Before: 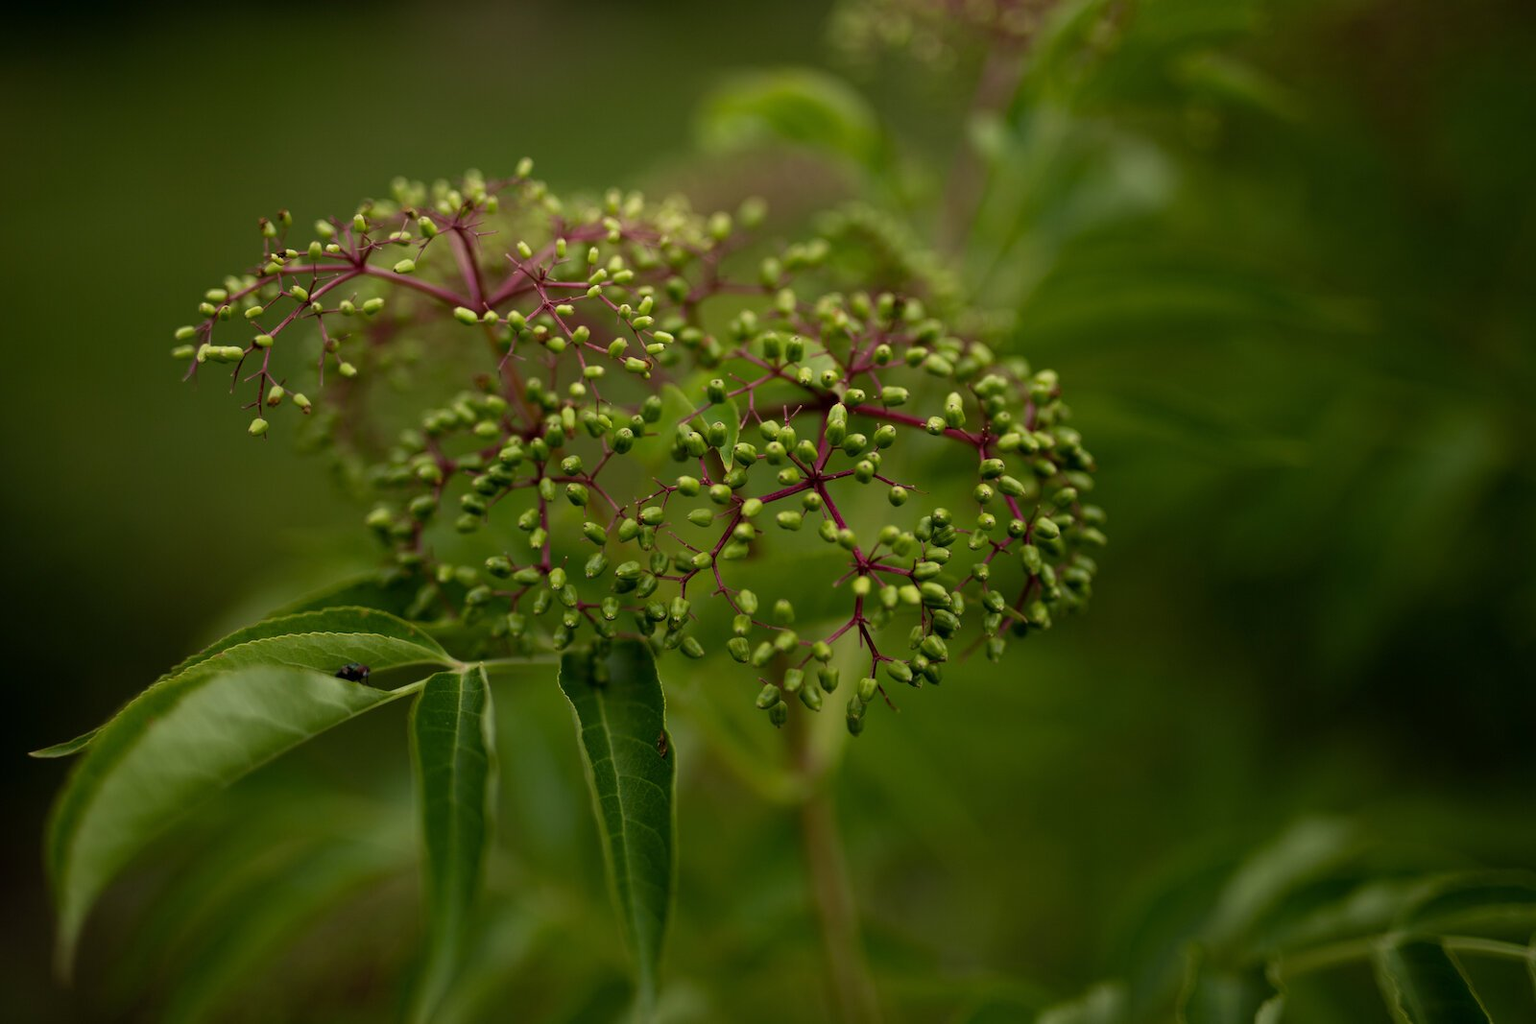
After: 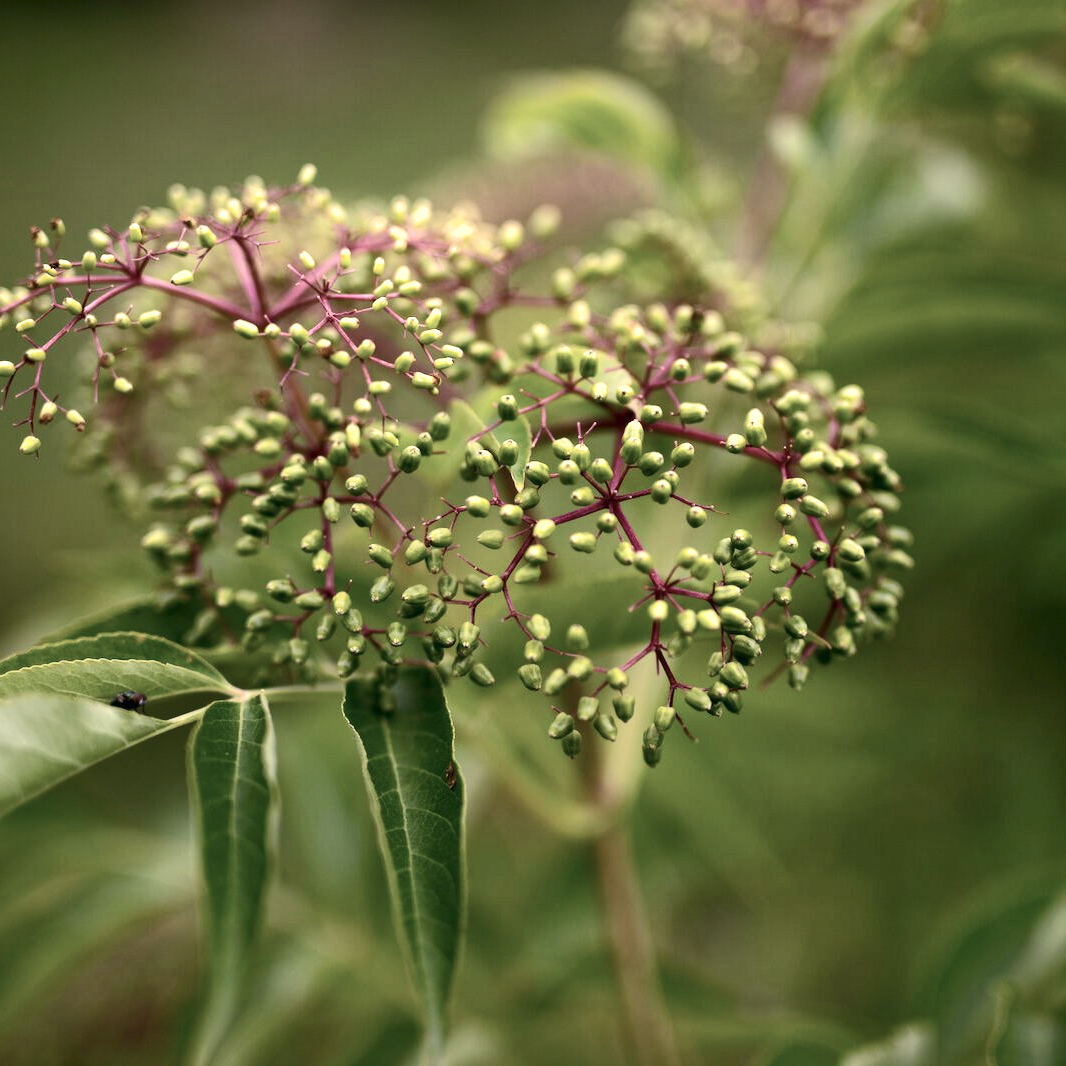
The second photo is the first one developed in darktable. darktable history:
contrast brightness saturation: contrast 0.25, saturation -0.31
exposure: black level correction 0, exposure 1.1 EV, compensate exposure bias true, compensate highlight preservation false
white balance: red 1.188, blue 1.11
shadows and highlights: on, module defaults
color calibration: x 0.37, y 0.382, temperature 4313.32 K
crop and rotate: left 15.055%, right 18.278%
contrast equalizer: y [[0.5 ×6], [0.5 ×6], [0.975, 0.964, 0.925, 0.865, 0.793, 0.721], [0 ×6], [0 ×6]]
